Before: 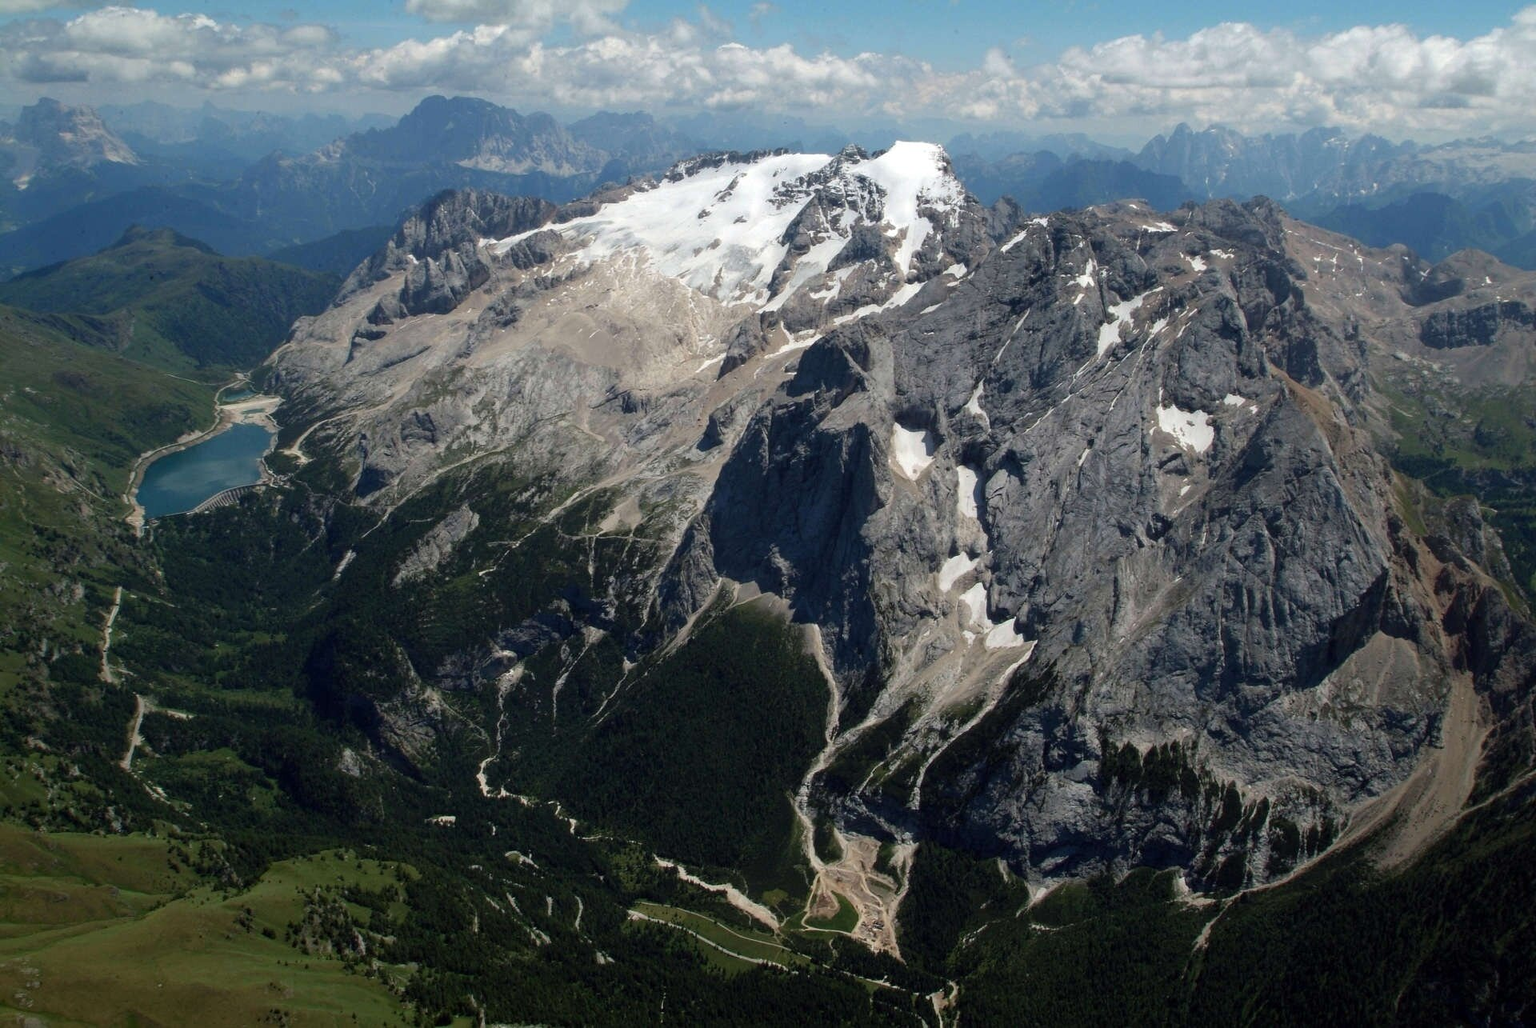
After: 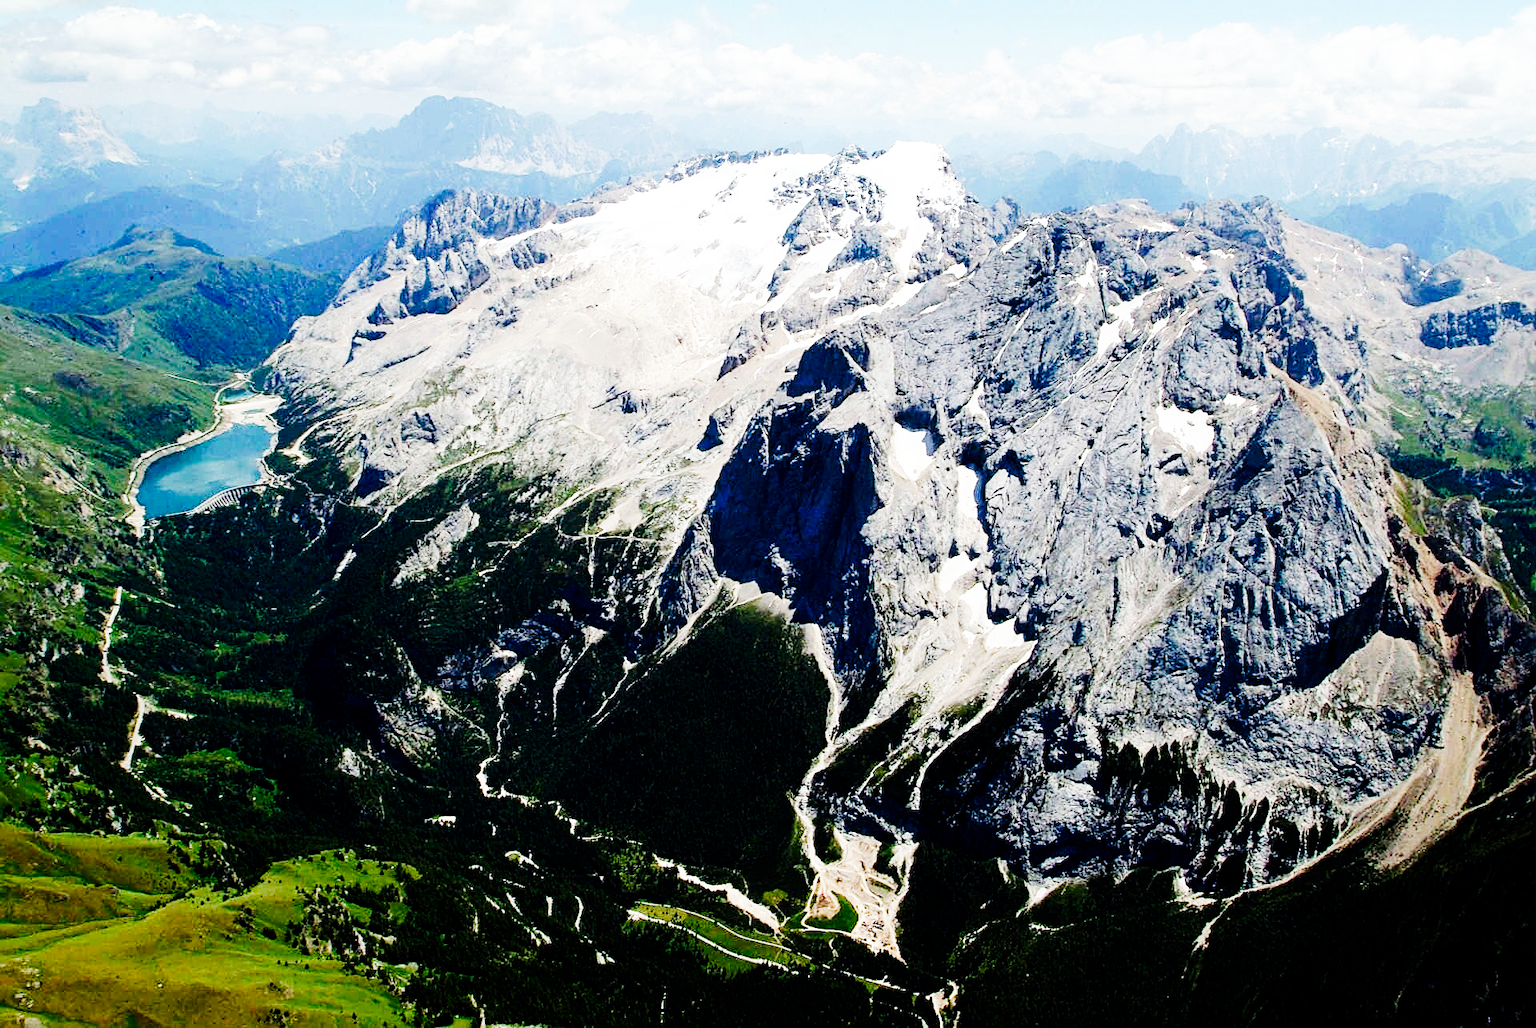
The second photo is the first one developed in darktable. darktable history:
sharpen: on, module defaults
tone curve: curves: ch0 [(0, 0) (0.004, 0) (0.133, 0.071) (0.341, 0.453) (0.839, 0.922) (1, 1)], preserve colors none
base curve: curves: ch0 [(0, 0) (0.007, 0.004) (0.027, 0.03) (0.046, 0.07) (0.207, 0.54) (0.442, 0.872) (0.673, 0.972) (1, 1)], preserve colors none
